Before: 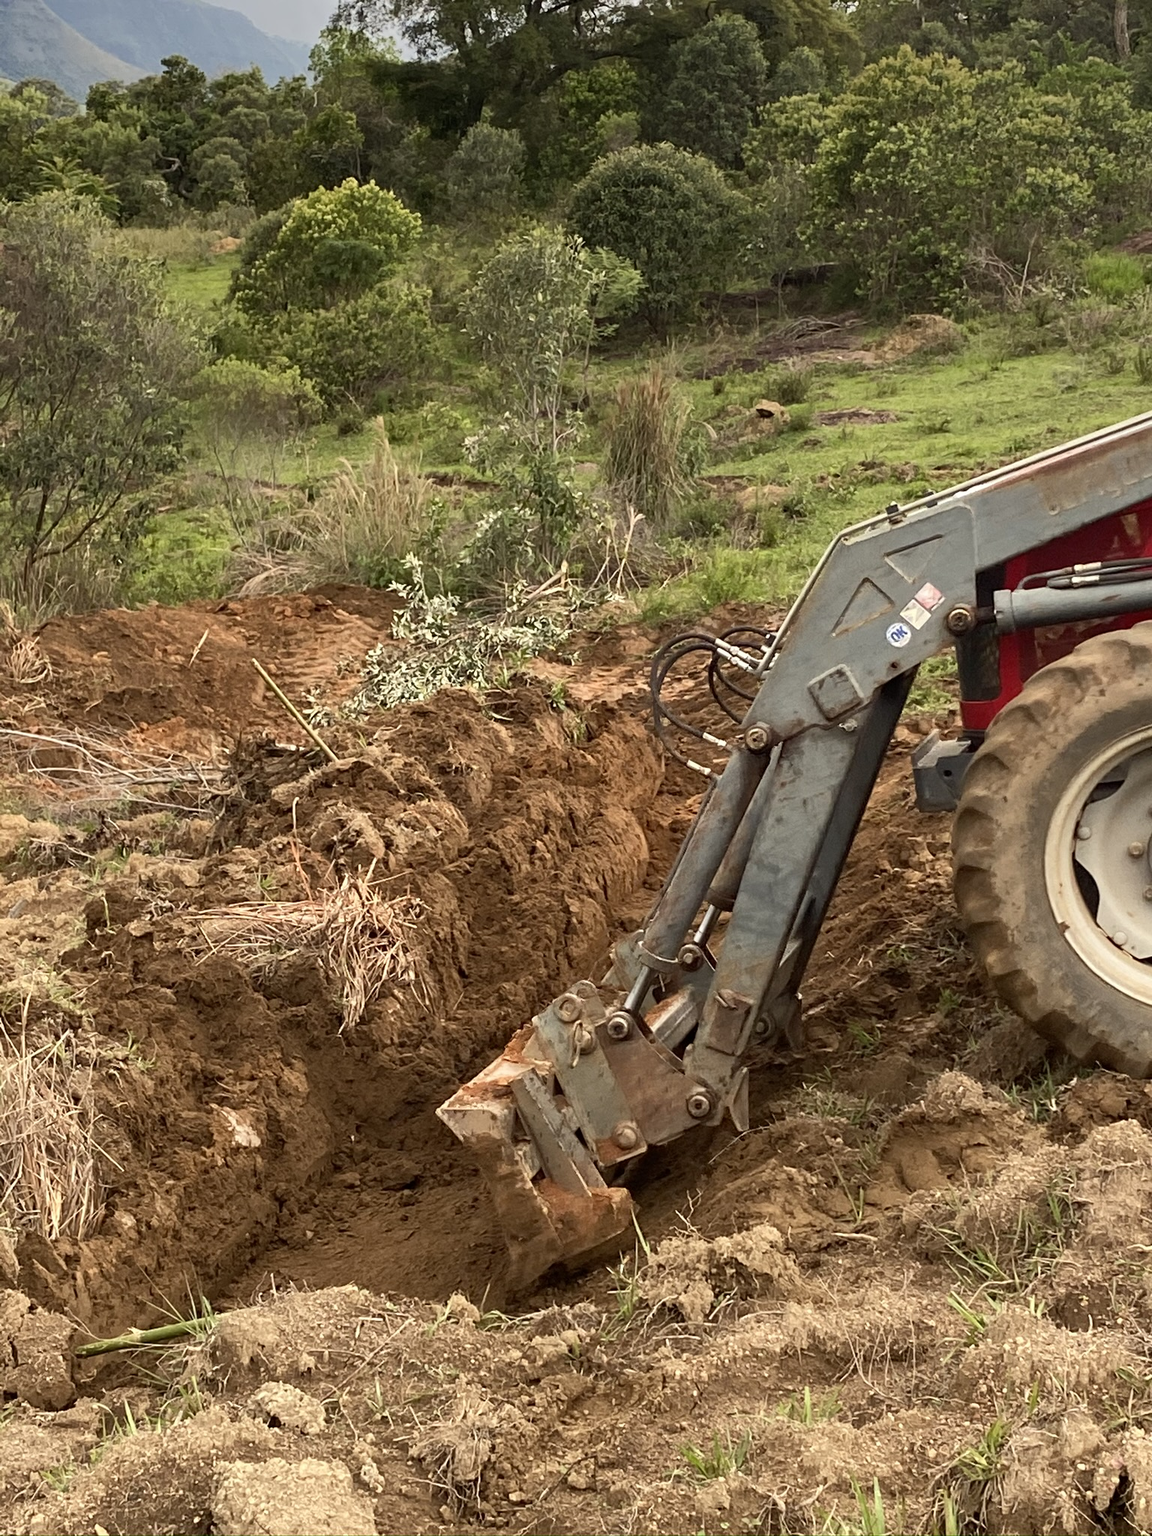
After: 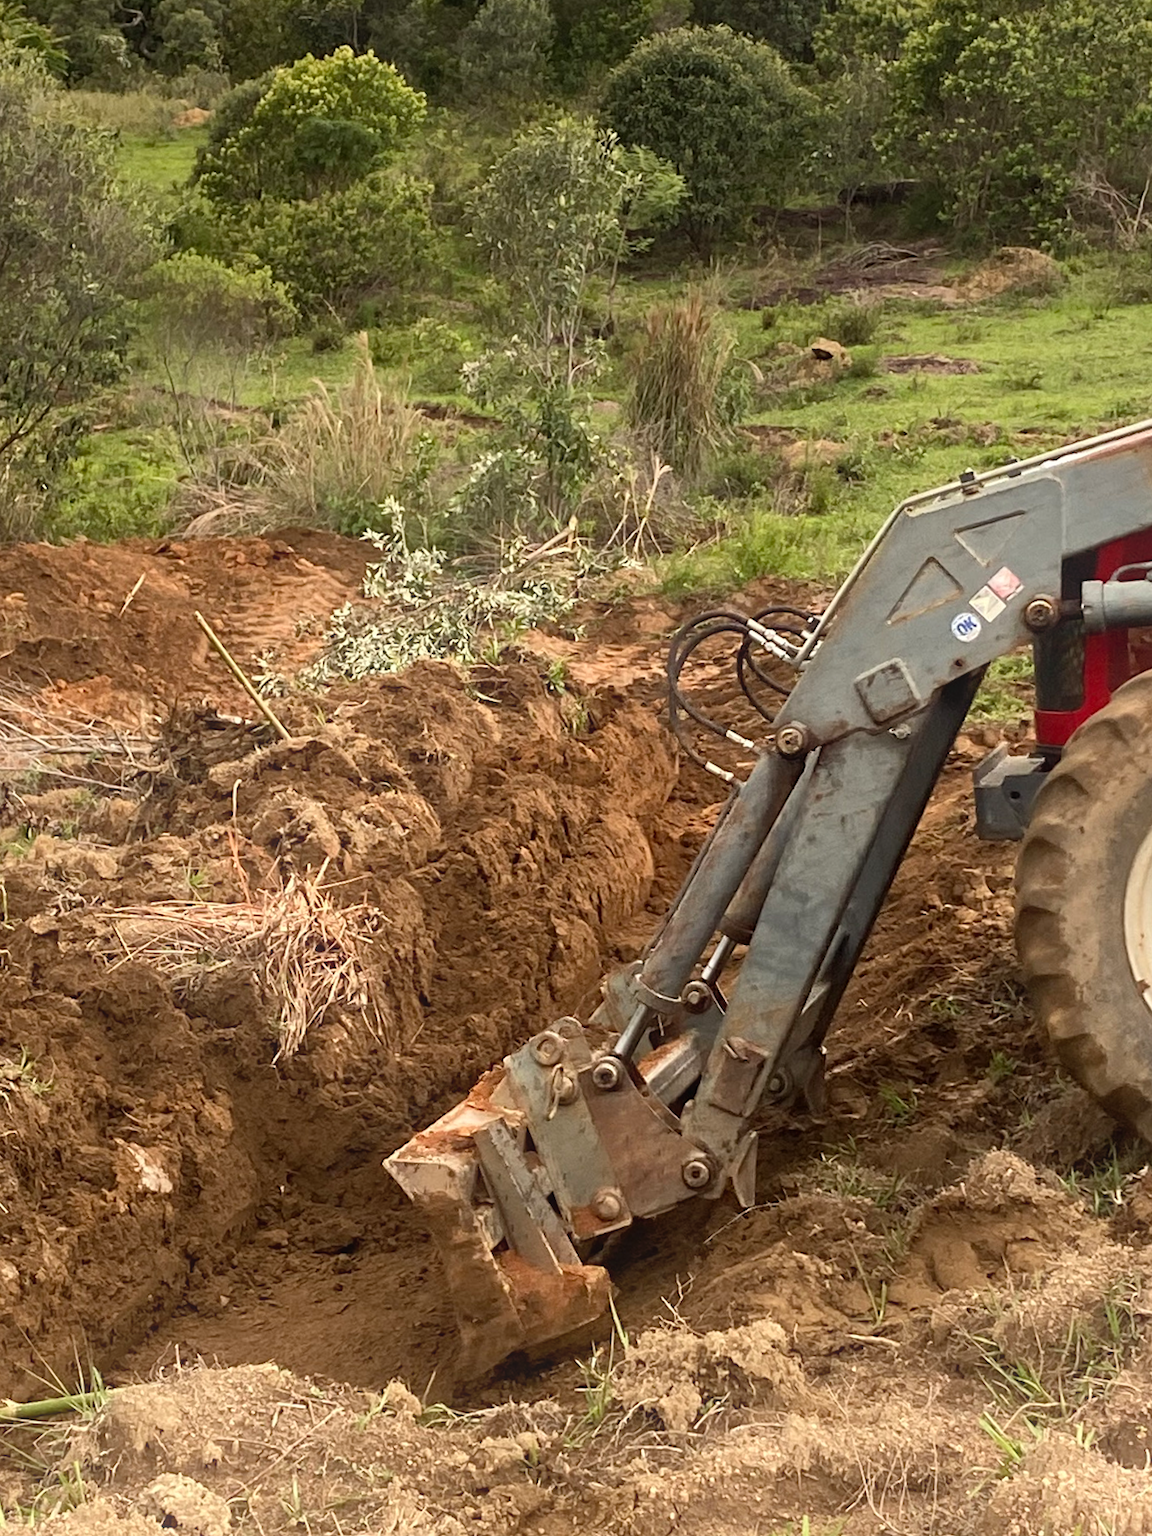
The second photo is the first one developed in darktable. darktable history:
bloom: on, module defaults
crop and rotate: angle -3.27°, left 5.211%, top 5.211%, right 4.607%, bottom 4.607%
